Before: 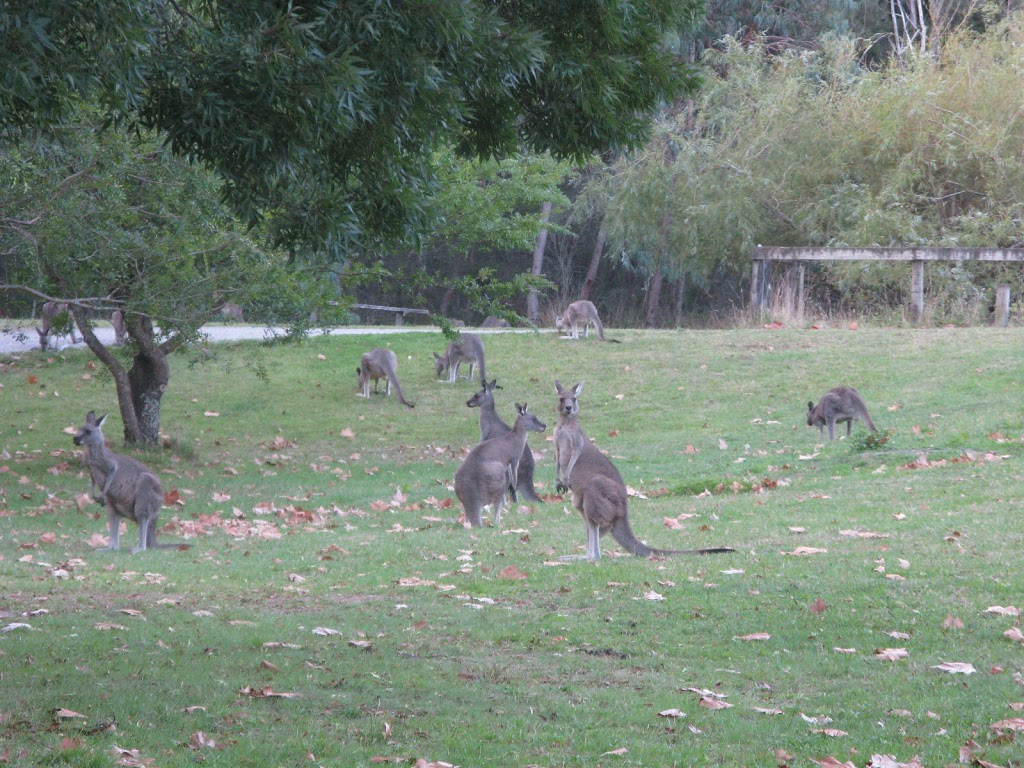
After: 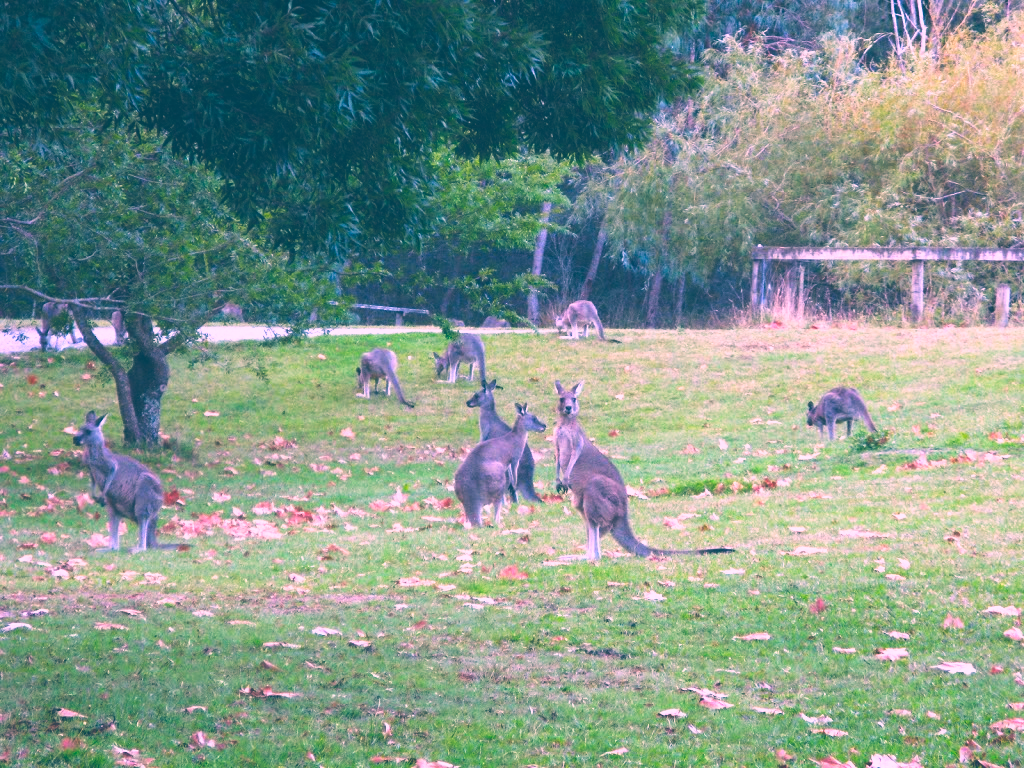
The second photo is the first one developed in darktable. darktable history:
color correction: highlights a* 17.03, highlights b* 0.205, shadows a* -15.38, shadows b* -14.56, saturation 1.5
base curve: curves: ch0 [(0, 0.036) (0.007, 0.037) (0.604, 0.887) (1, 1)], preserve colors none
